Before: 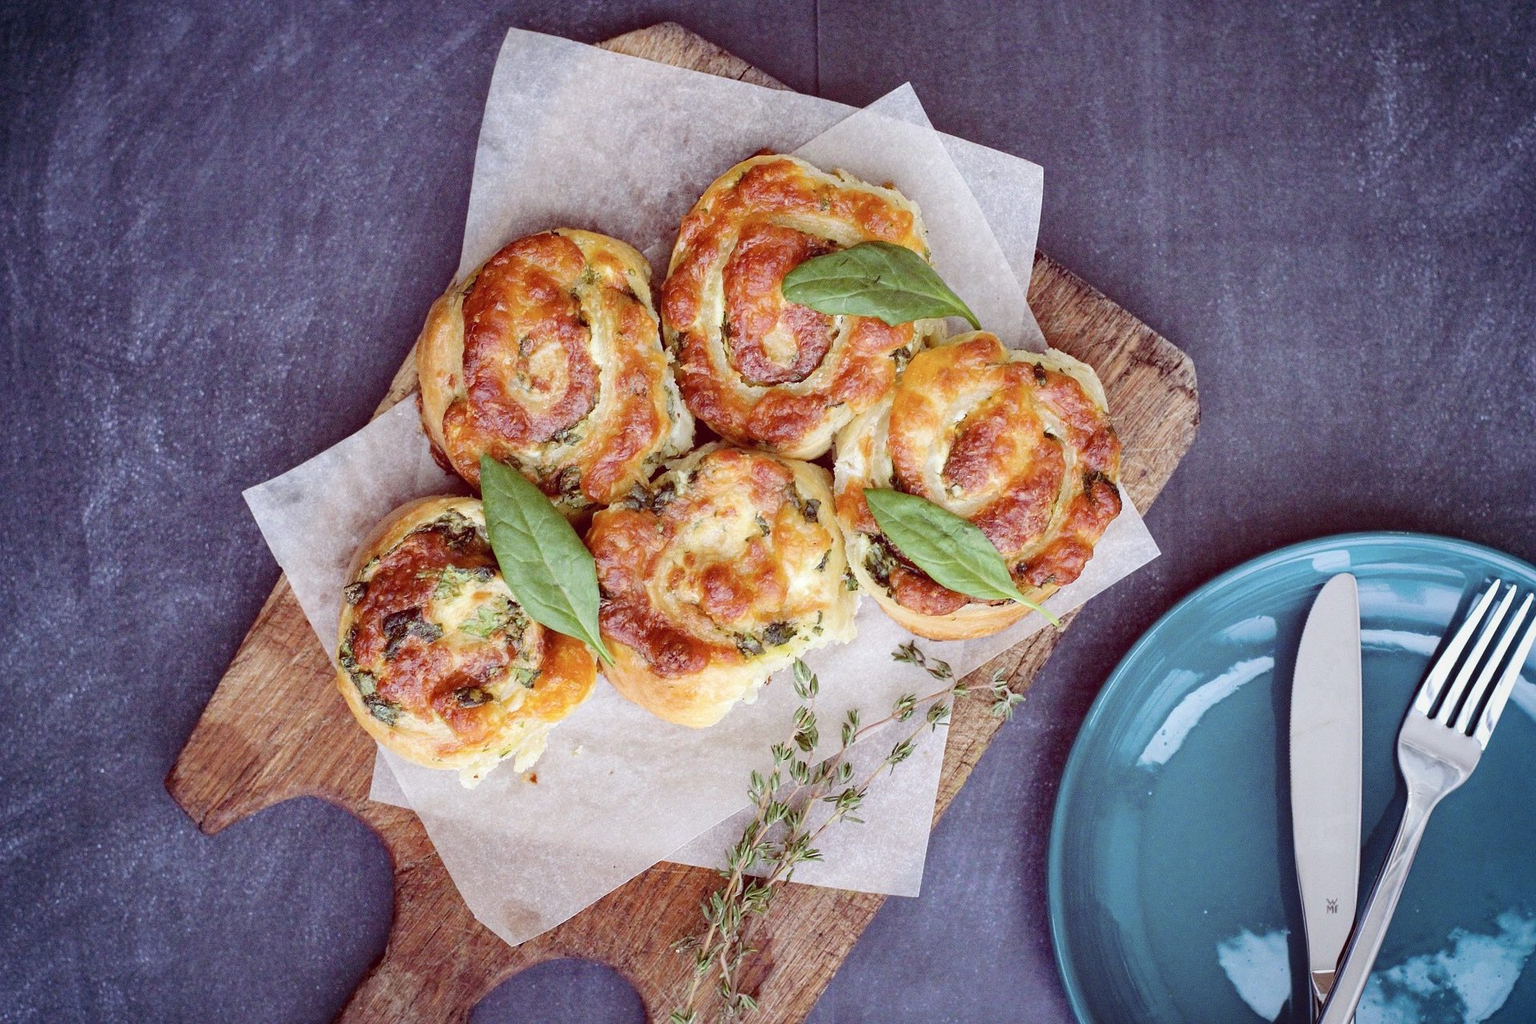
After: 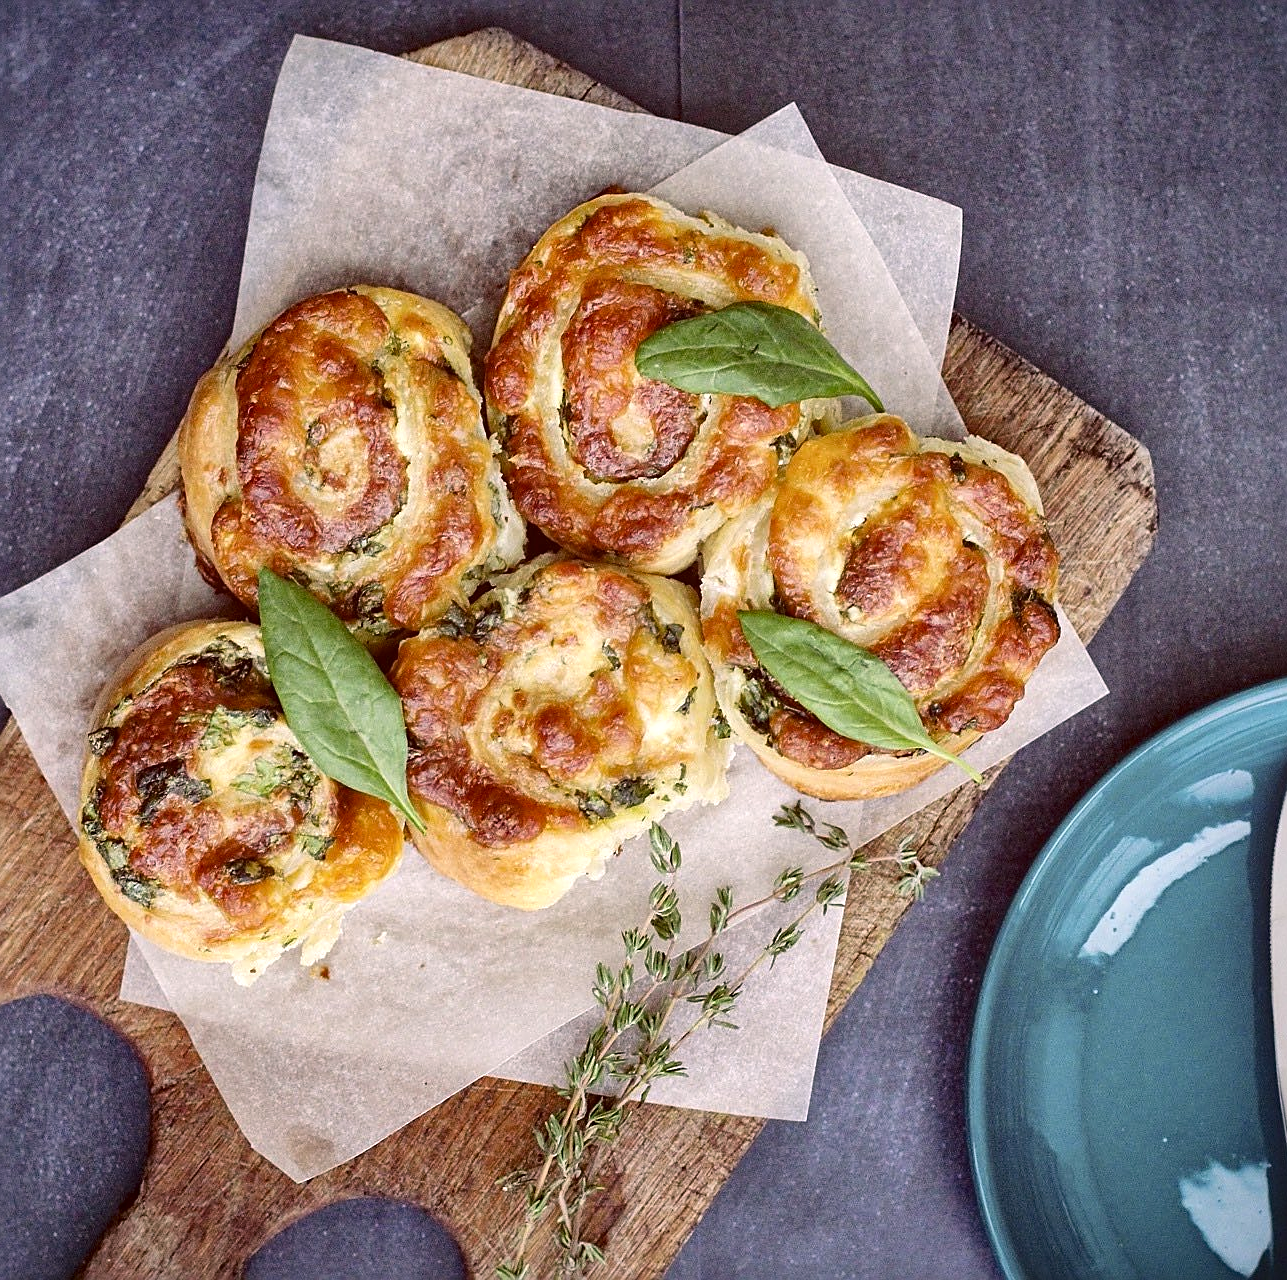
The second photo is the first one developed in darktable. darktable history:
crop and rotate: left 17.842%, right 15.11%
sharpen: on, module defaults
contrast brightness saturation: contrast -0.019, brightness -0.006, saturation 0.034
local contrast: mode bilateral grid, contrast 19, coarseness 50, detail 148%, midtone range 0.2
color correction: highlights a* 4.2, highlights b* 4.97, shadows a* -7.38, shadows b* 5.07
